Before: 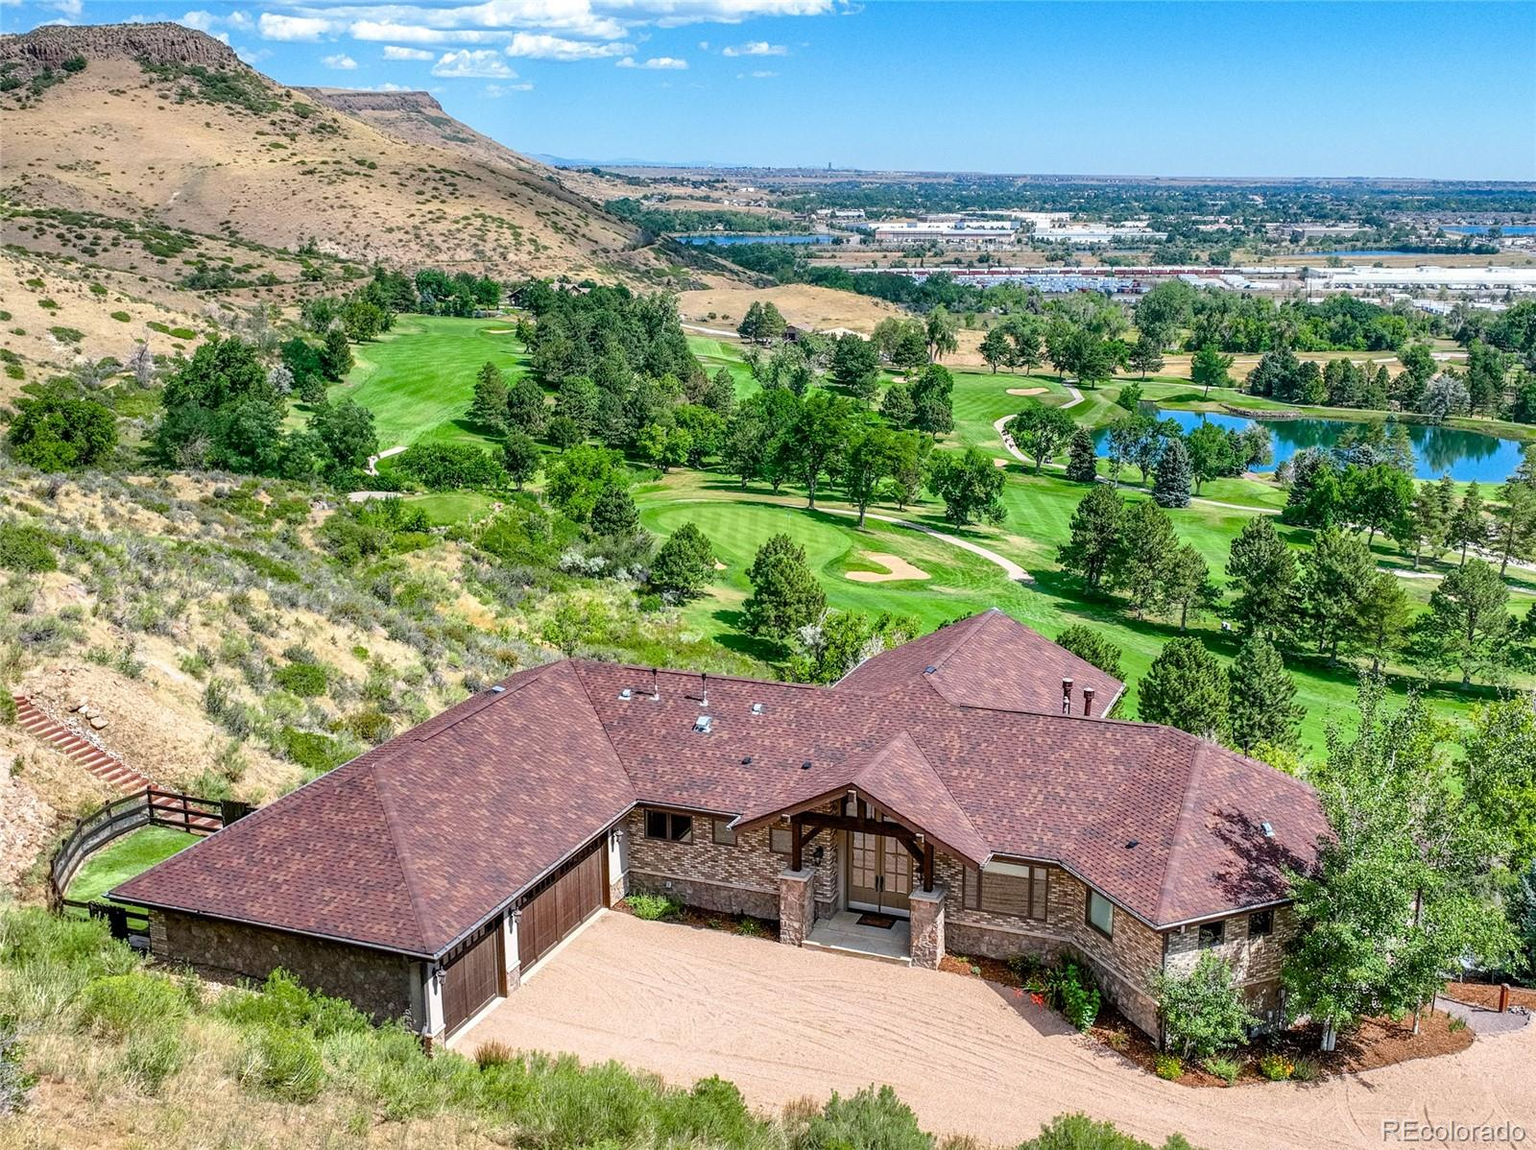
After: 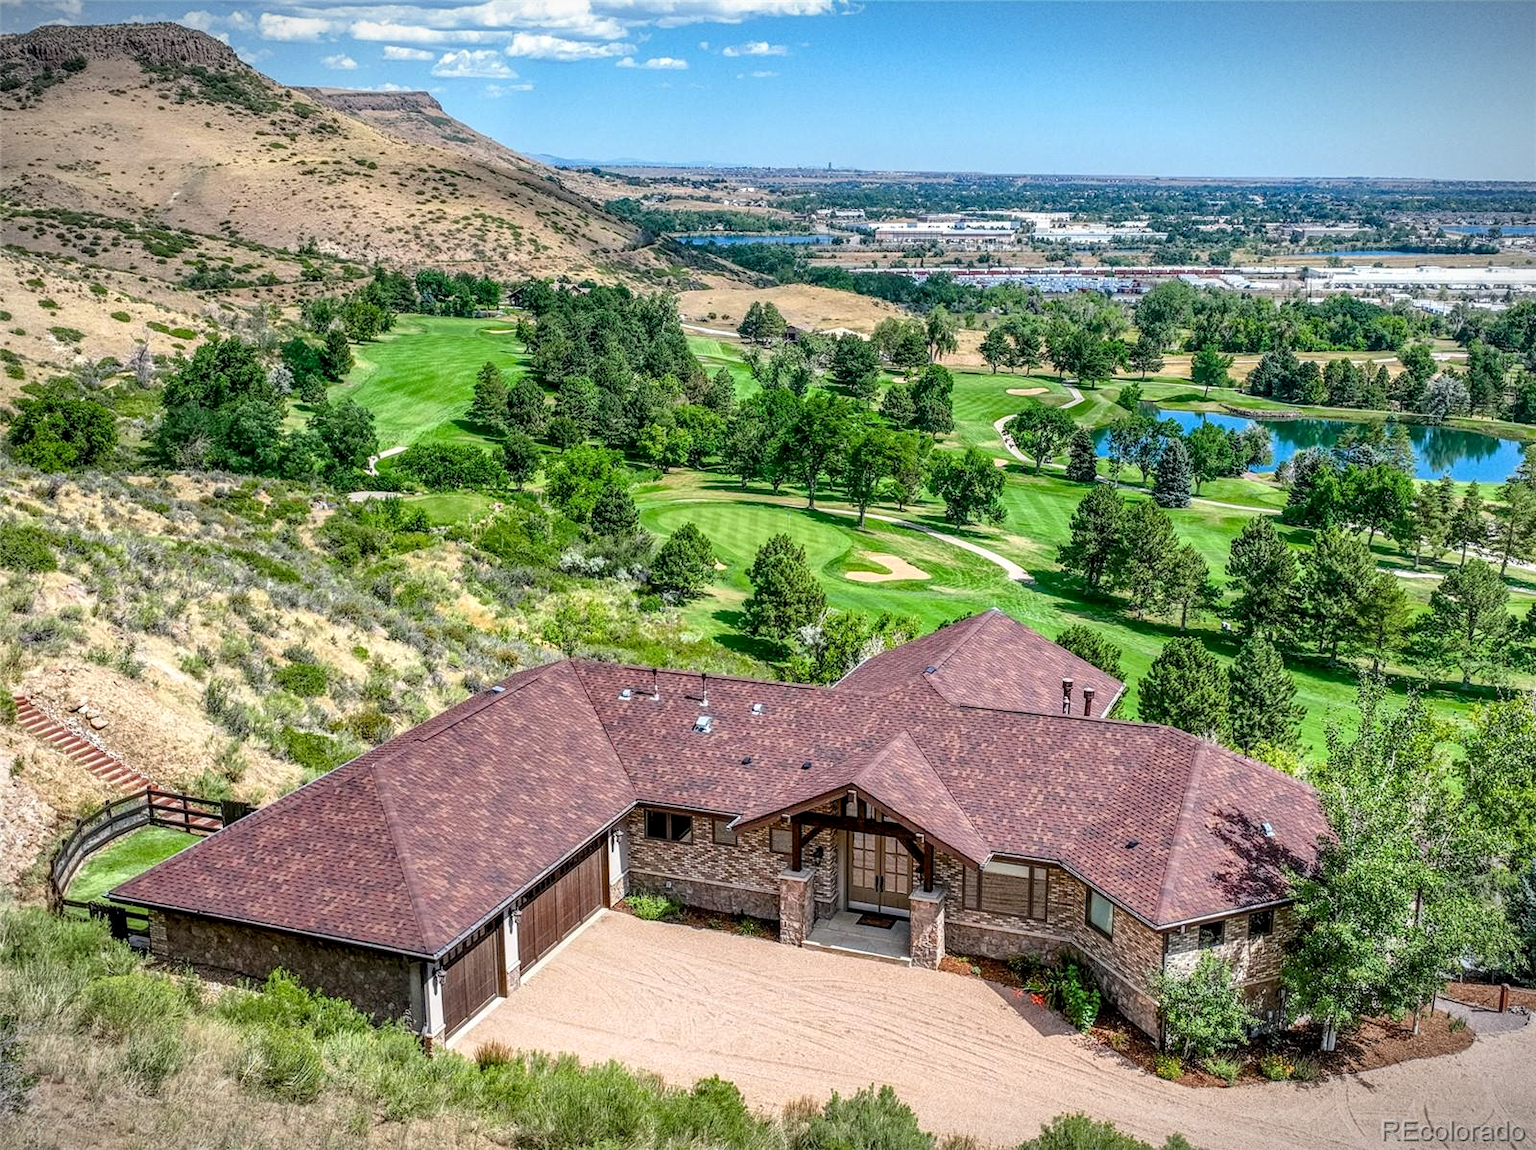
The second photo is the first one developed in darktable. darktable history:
local contrast: on, module defaults
vignetting: fall-off start 100.59%, width/height ratio 1.324
